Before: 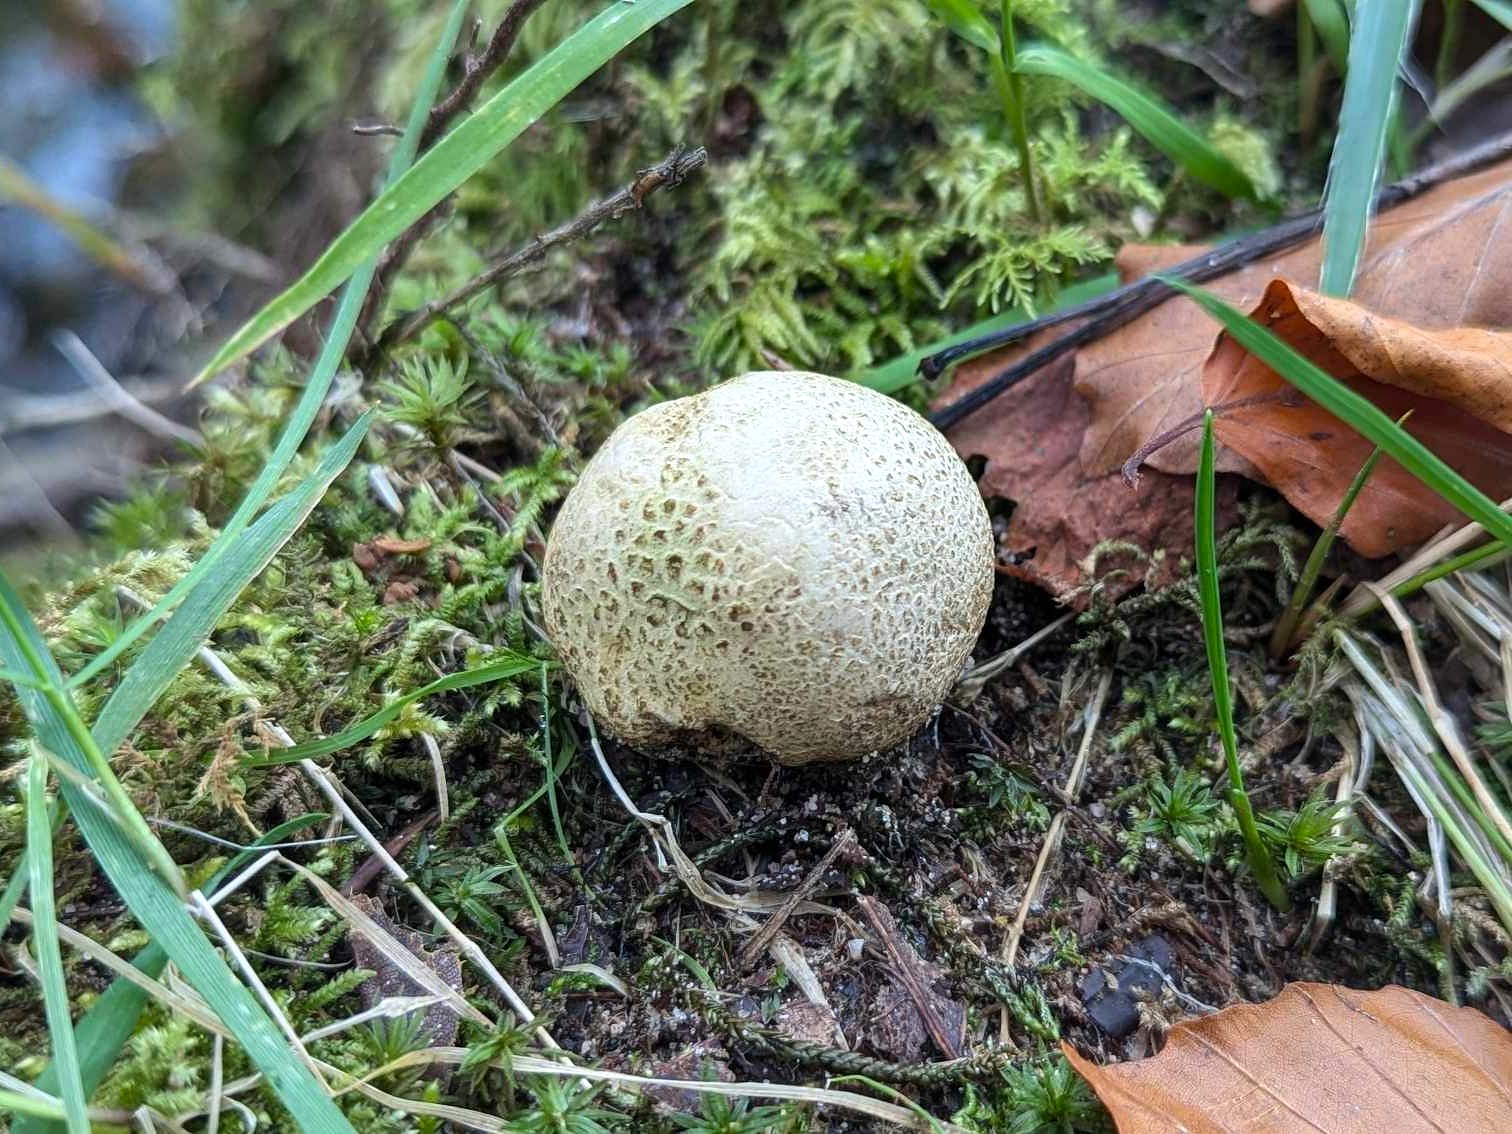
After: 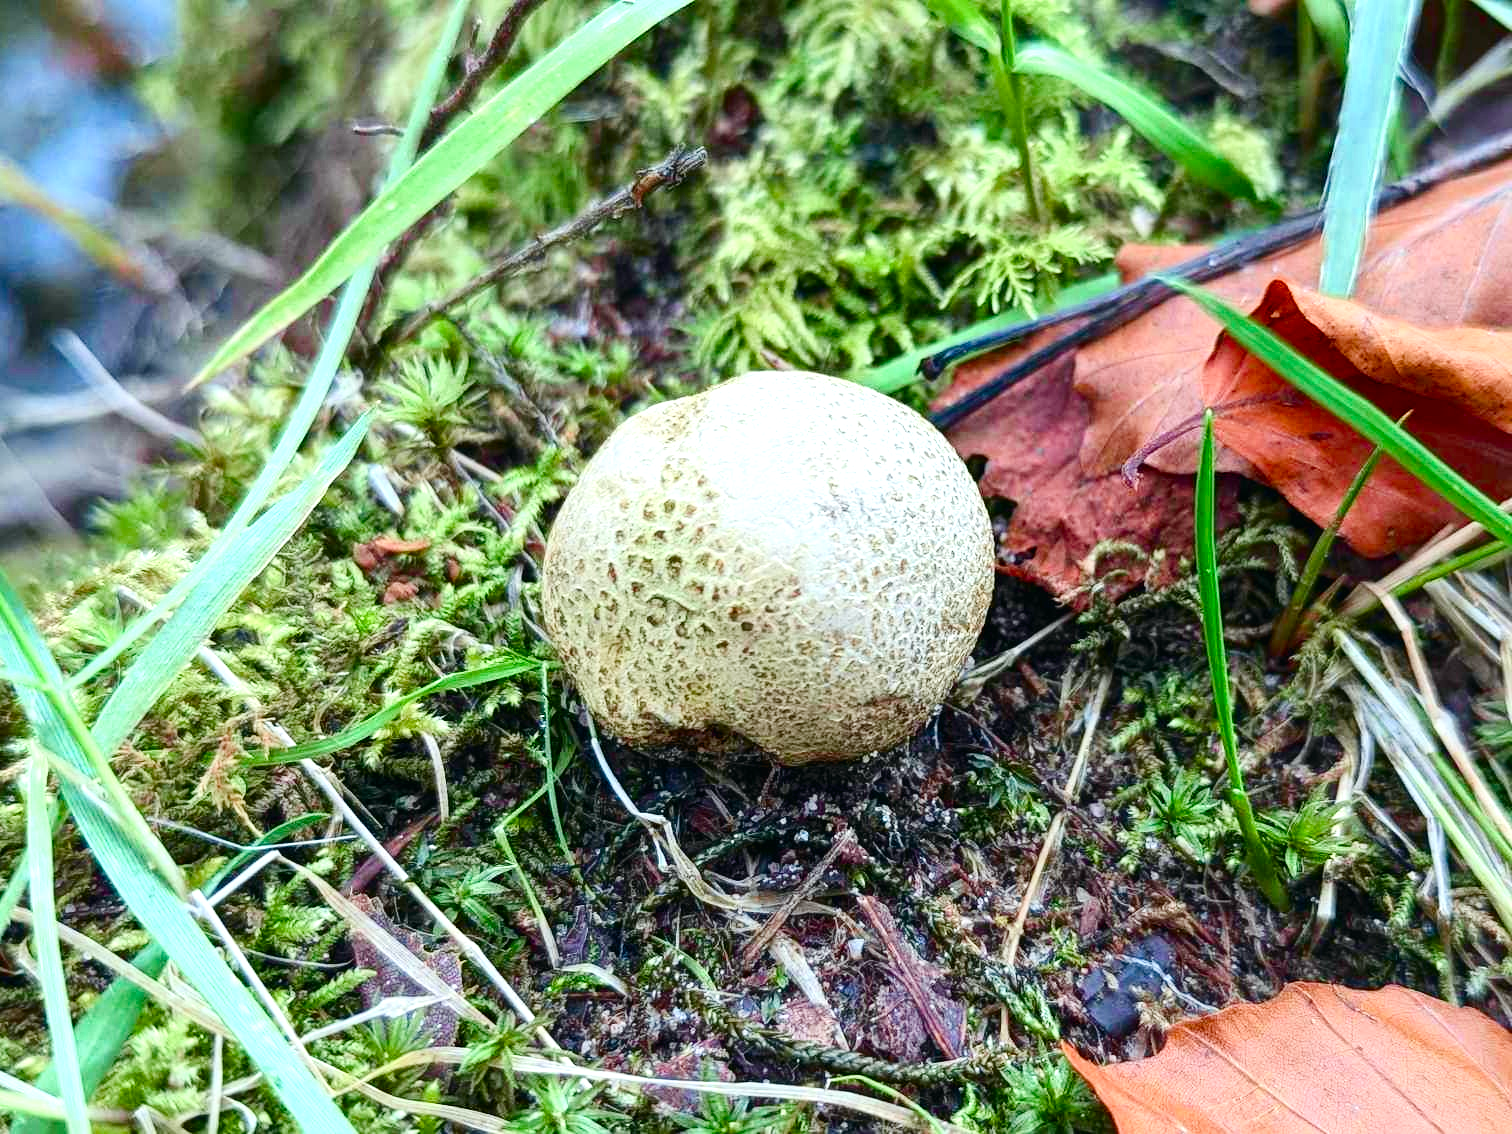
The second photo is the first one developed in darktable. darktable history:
color balance rgb: perceptual saturation grading › global saturation 20%, perceptual saturation grading › highlights -50%, perceptual saturation grading › shadows 30%, perceptual brilliance grading › global brilliance 10%, perceptual brilliance grading › shadows 15%
color zones: curves: ch0 [(0.25, 0.5) (0.463, 0.627) (0.484, 0.637) (0.75, 0.5)]
tone curve: curves: ch0 [(0, 0.011) (0.139, 0.106) (0.295, 0.271) (0.499, 0.523) (0.739, 0.782) (0.857, 0.879) (1, 0.967)]; ch1 [(0, 0) (0.291, 0.229) (0.394, 0.365) (0.469, 0.456) (0.507, 0.504) (0.527, 0.546) (0.571, 0.614) (0.725, 0.779) (1, 1)]; ch2 [(0, 0) (0.125, 0.089) (0.35, 0.317) (0.437, 0.42) (0.502, 0.499) (0.537, 0.551) (0.613, 0.636) (1, 1)], color space Lab, independent channels, preserve colors none
